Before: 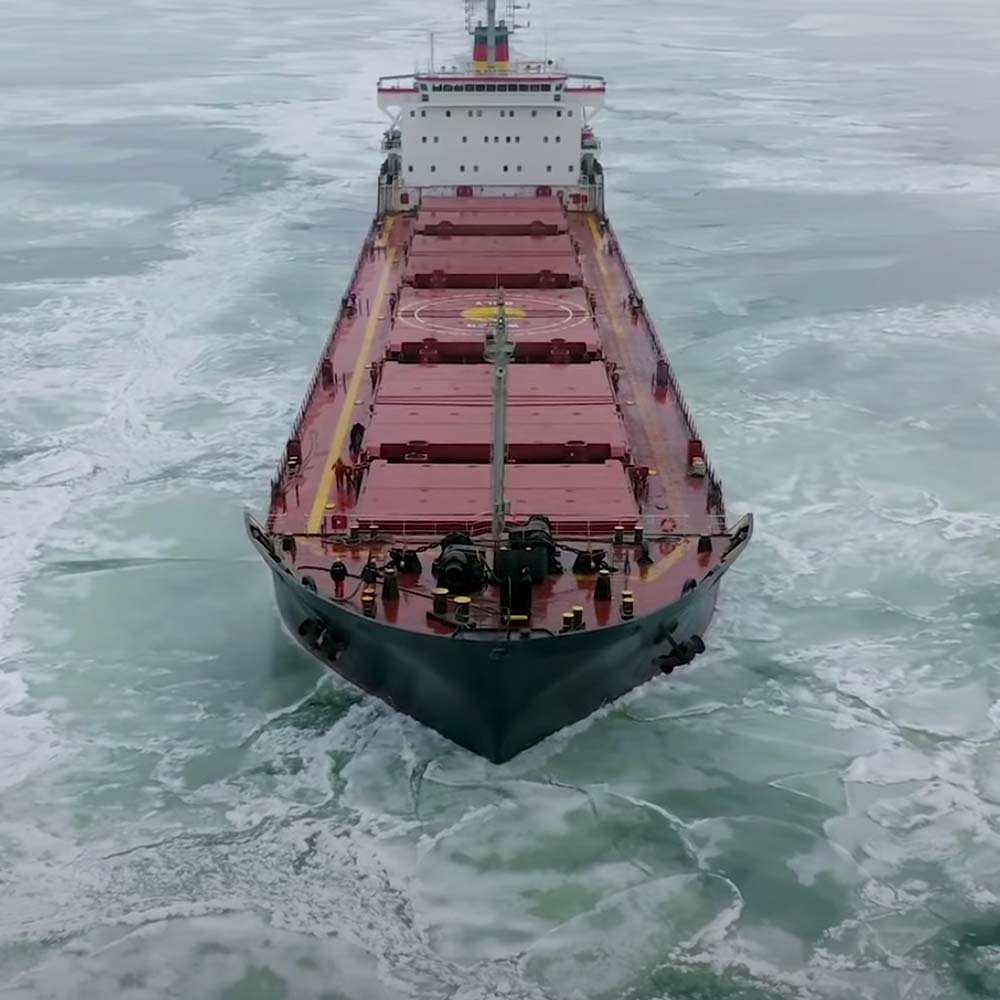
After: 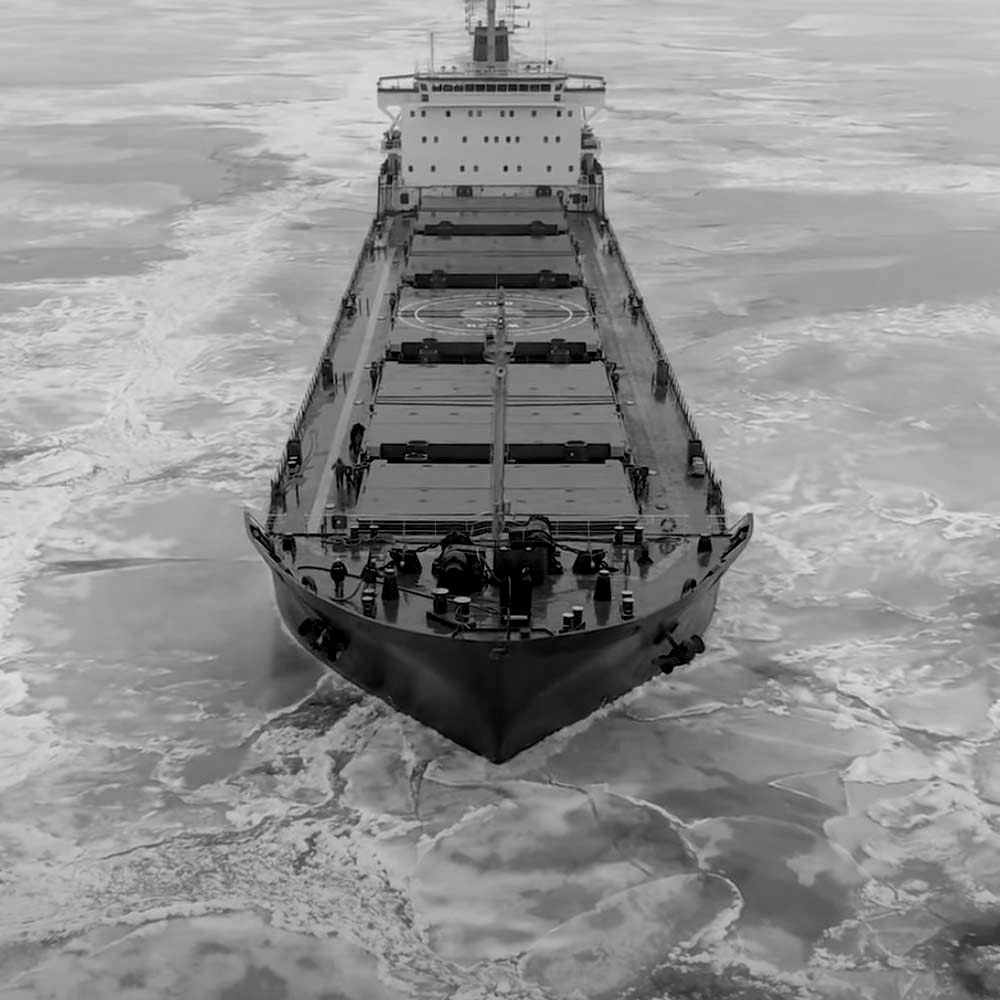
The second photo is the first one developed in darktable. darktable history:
local contrast: on, module defaults
color calibration: output gray [0.22, 0.42, 0.37, 0], illuminant as shot in camera, x 0.358, y 0.373, temperature 4628.91 K, saturation algorithm version 1 (2020)
